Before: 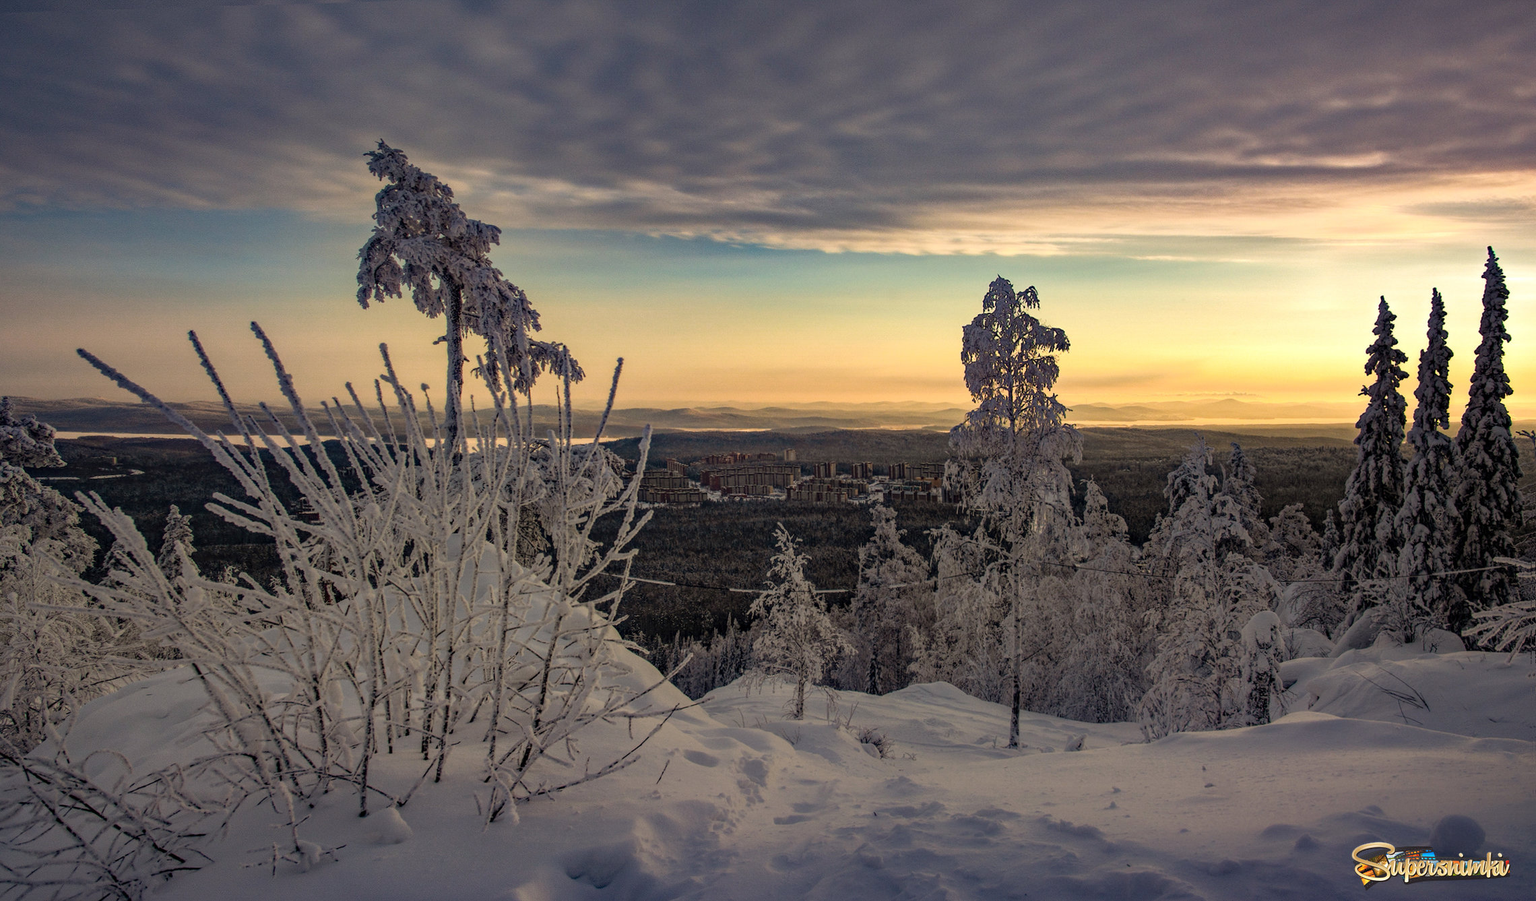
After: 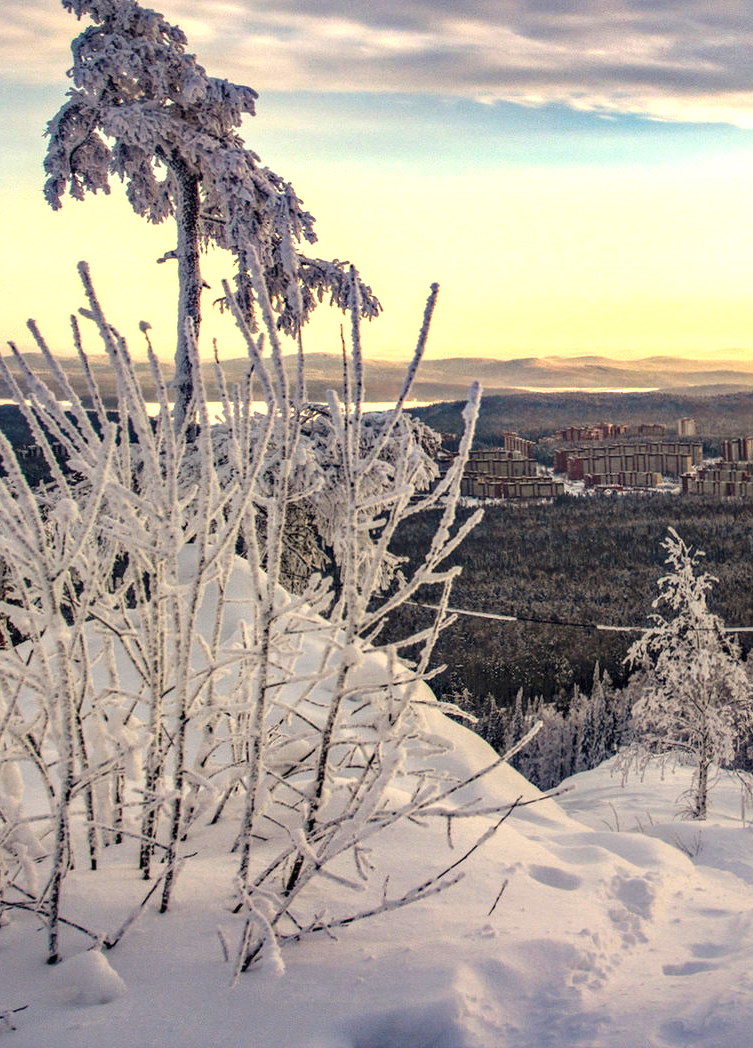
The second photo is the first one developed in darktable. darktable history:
crop and rotate: left 21.338%, top 18.596%, right 45.61%, bottom 2.973%
exposure: black level correction 0, exposure 1.452 EV, compensate exposure bias true, compensate highlight preservation false
